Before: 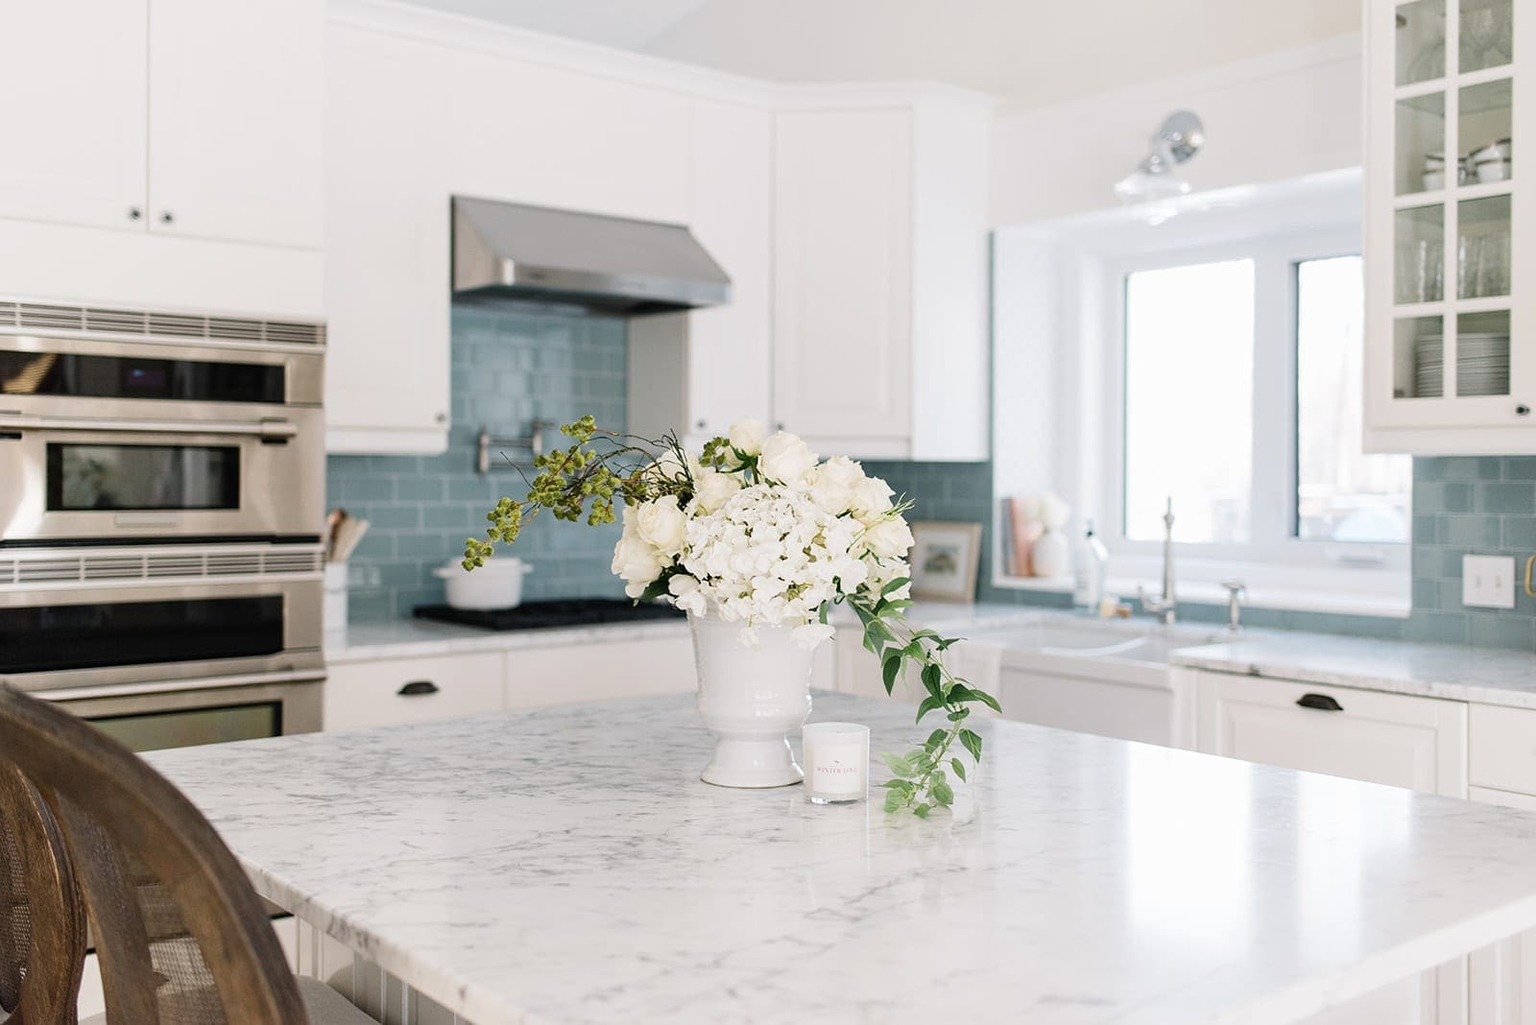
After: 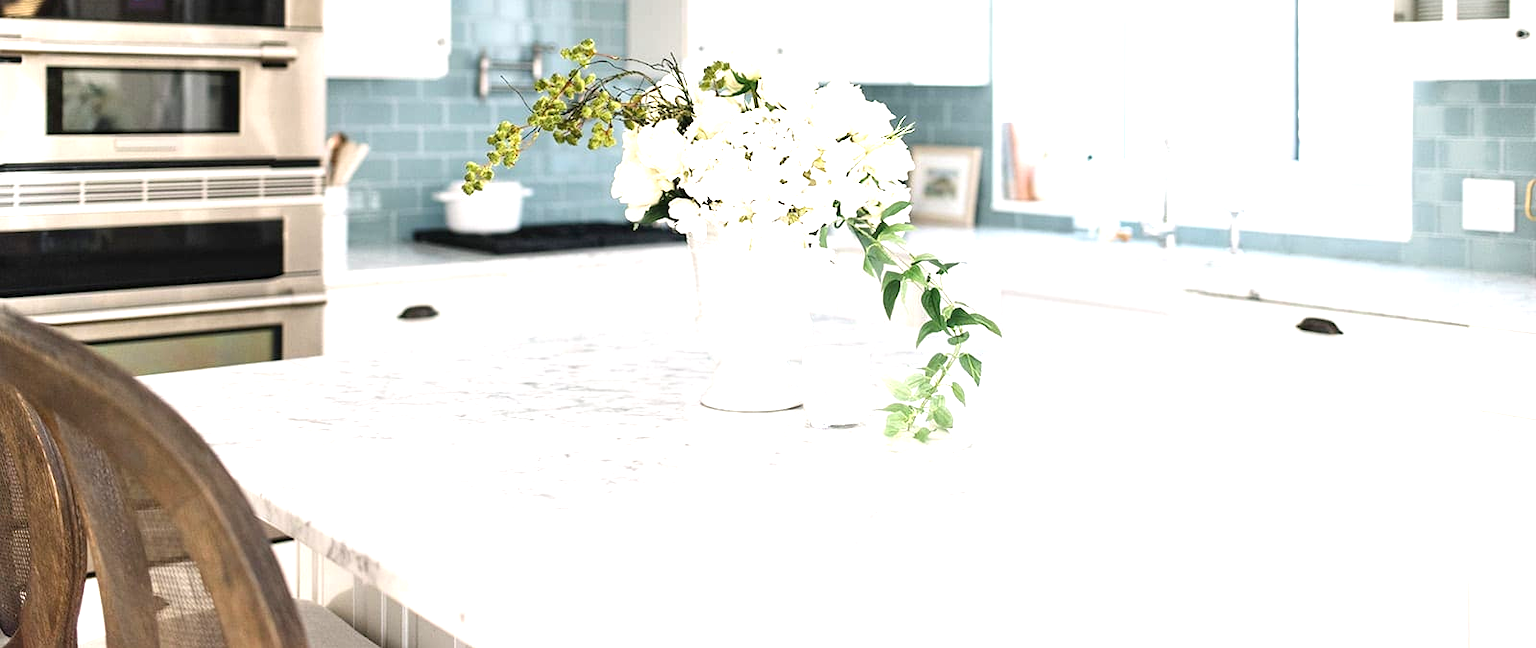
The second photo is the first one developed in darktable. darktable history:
crop and rotate: top 36.709%
exposure: black level correction 0, exposure 1.106 EV, compensate highlight preservation false
